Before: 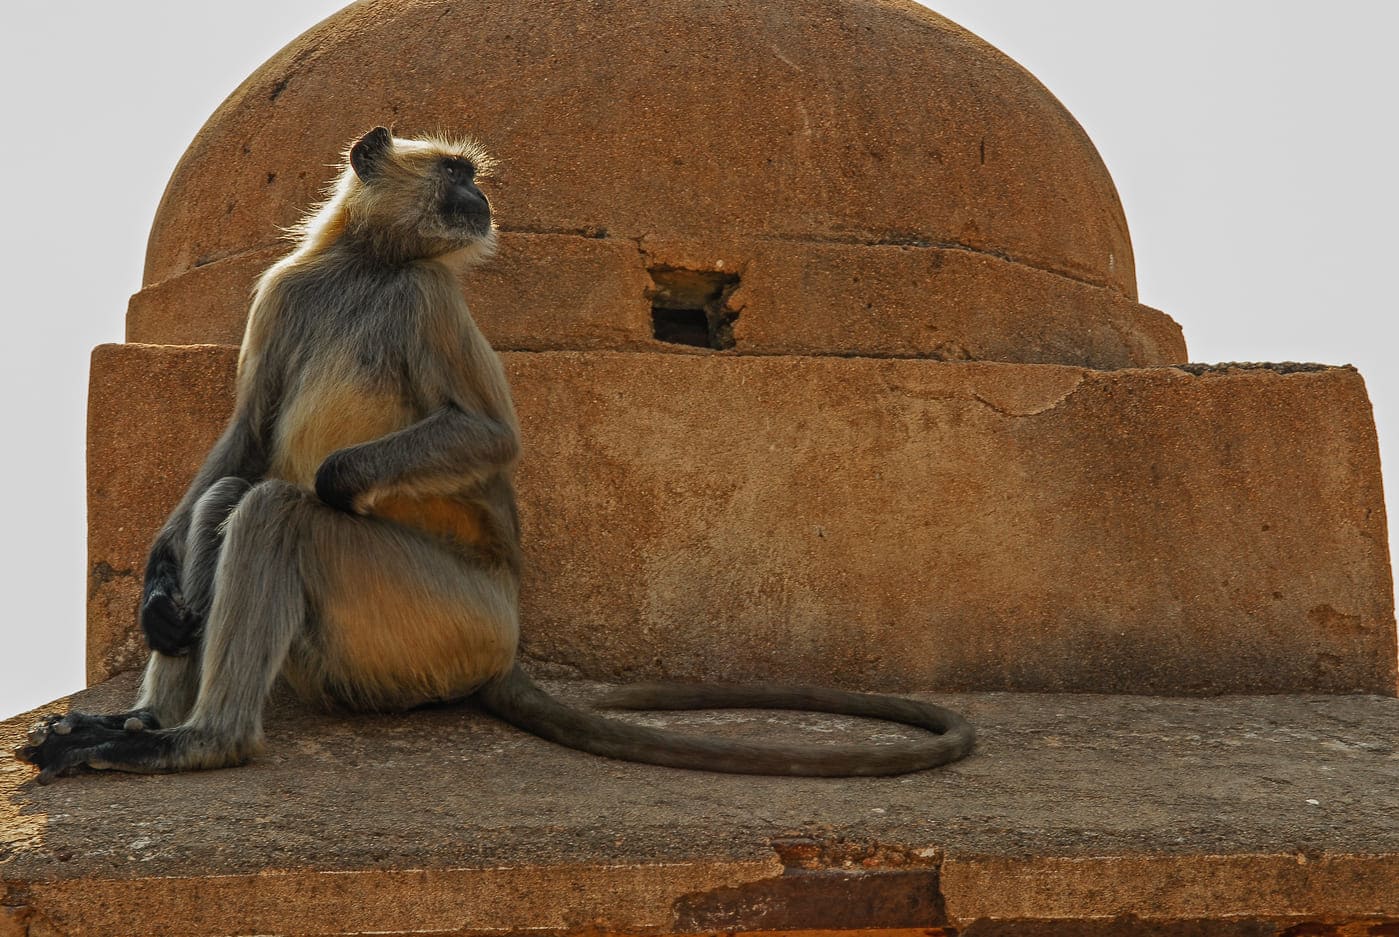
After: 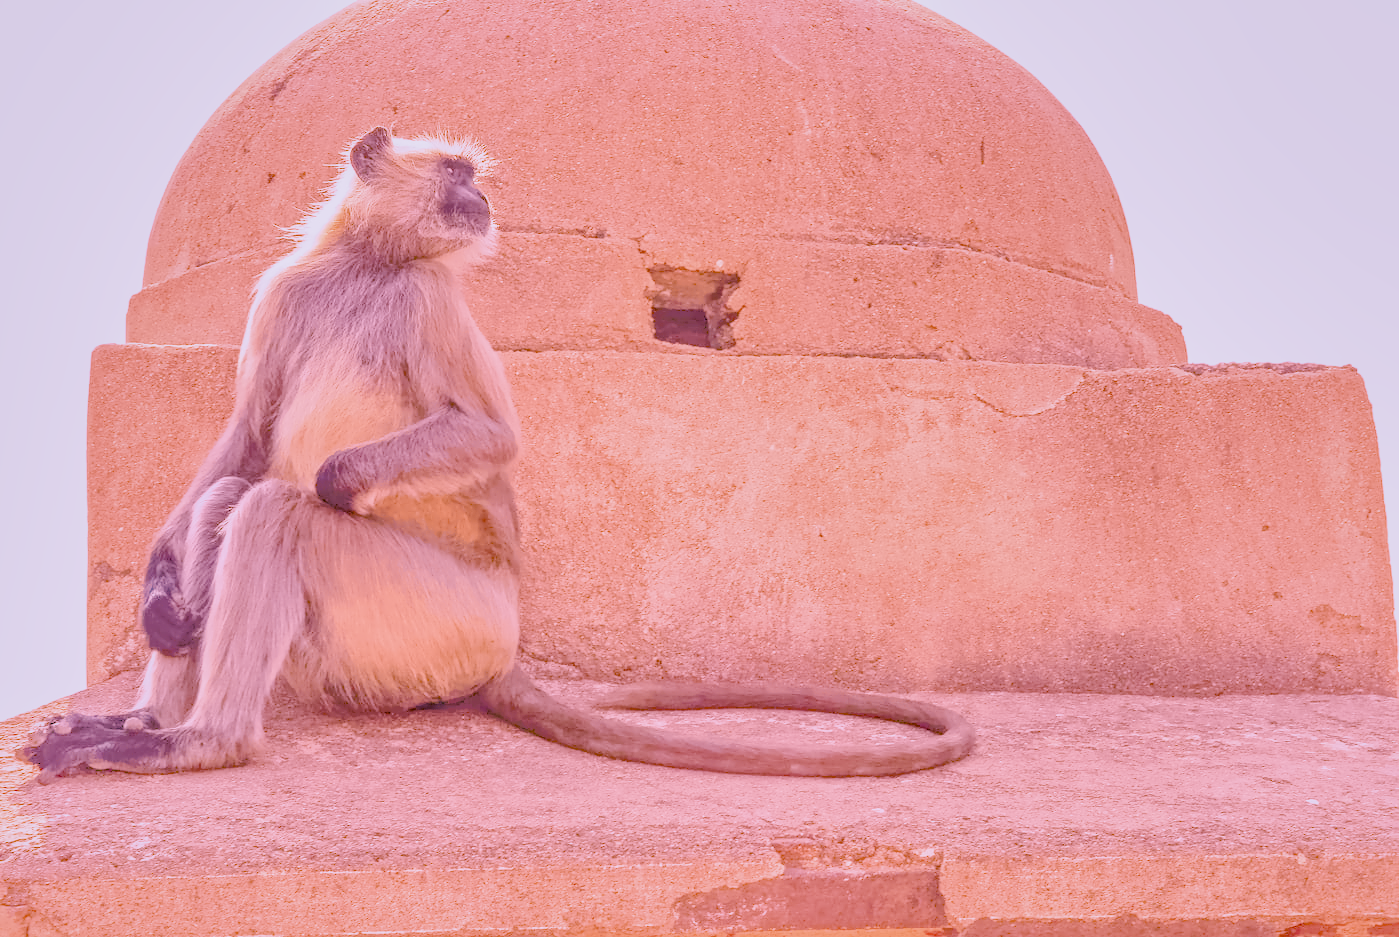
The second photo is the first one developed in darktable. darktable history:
local contrast: on, module defaults
denoise (profiled): preserve shadows 1.52, scattering 0.002, a [-1, 0, 0], compensate highlight preservation false
exposure: black level correction 0, exposure 0.7 EV, compensate exposure bias true, compensate highlight preservation false
filmic rgb: black relative exposure -7.15 EV, white relative exposure 5.36 EV, hardness 3.02
haze removal: compatibility mode true, adaptive false
highlight reconstruction: on, module defaults
lens correction: scale 1.01, crop 1, focal 85, aperture 4.5, distance 2.07, camera "Canon EOS RP", lens "Canon RF 85mm F2 MACRO IS STM"
shadows and highlights: on, module defaults
white balance: red 2.229, blue 1.46
velvia: on, module defaults
color balance rgb: perceptual saturation grading › global saturation 20%, perceptual saturation grading › highlights -50%, perceptual saturation grading › shadows 30%, perceptual brilliance grading › global brilliance 10%, perceptual brilliance grading › shadows 15%
color calibration "As Shot": illuminant as shot in camera, x 0.358, y 0.373, temperature 4628.91 K
